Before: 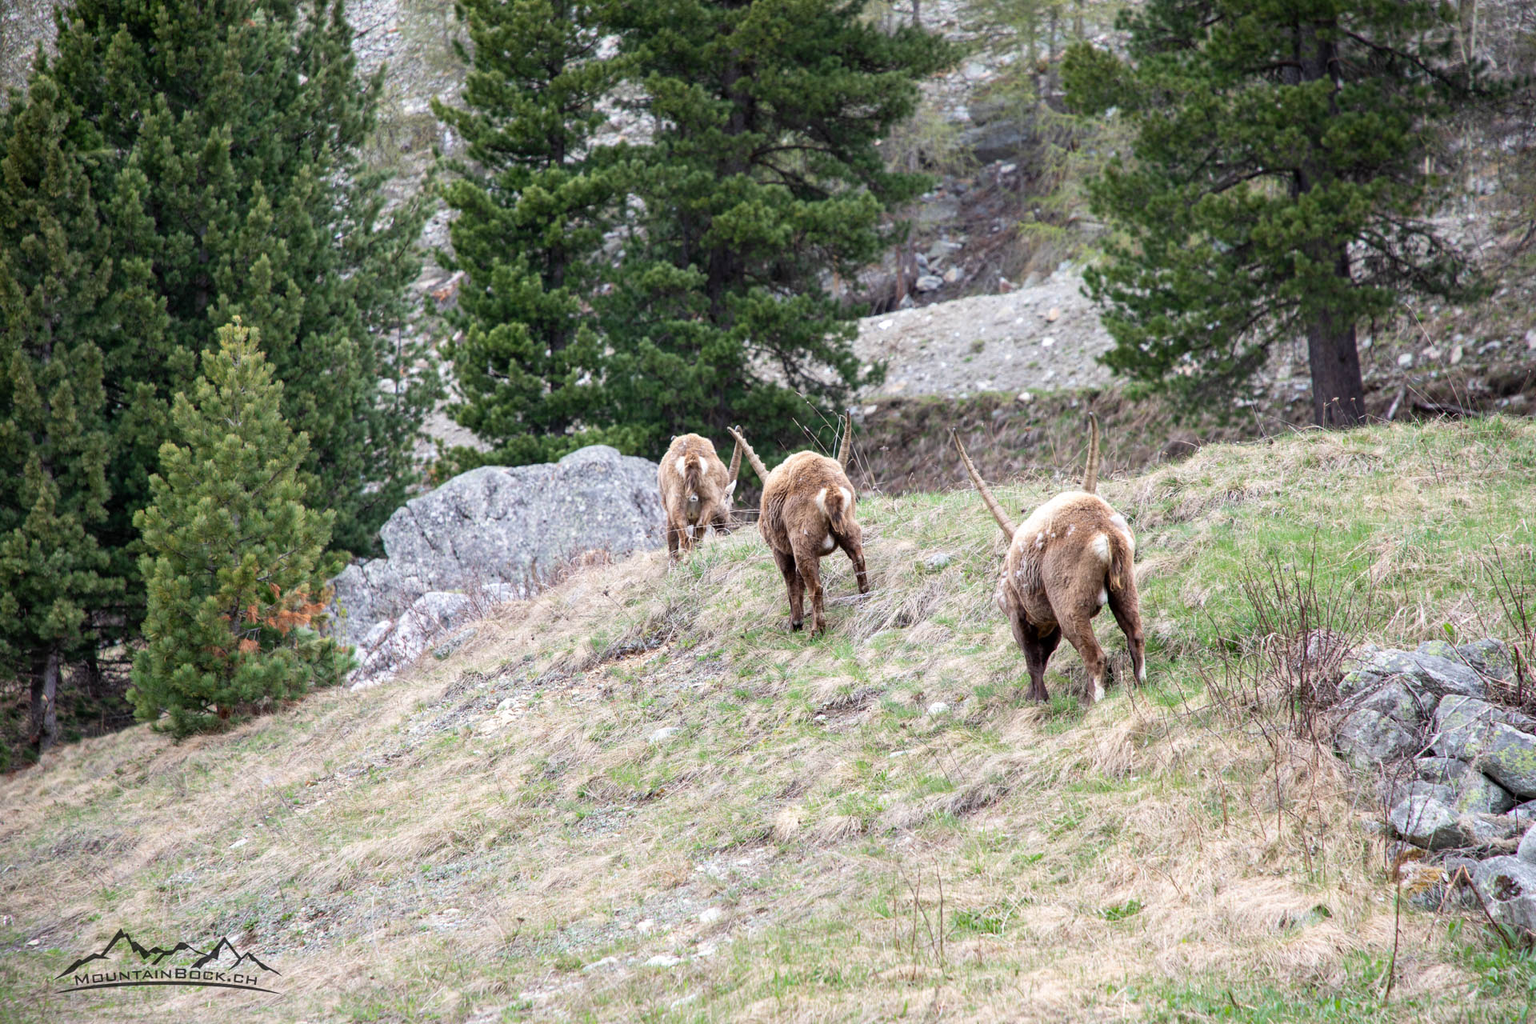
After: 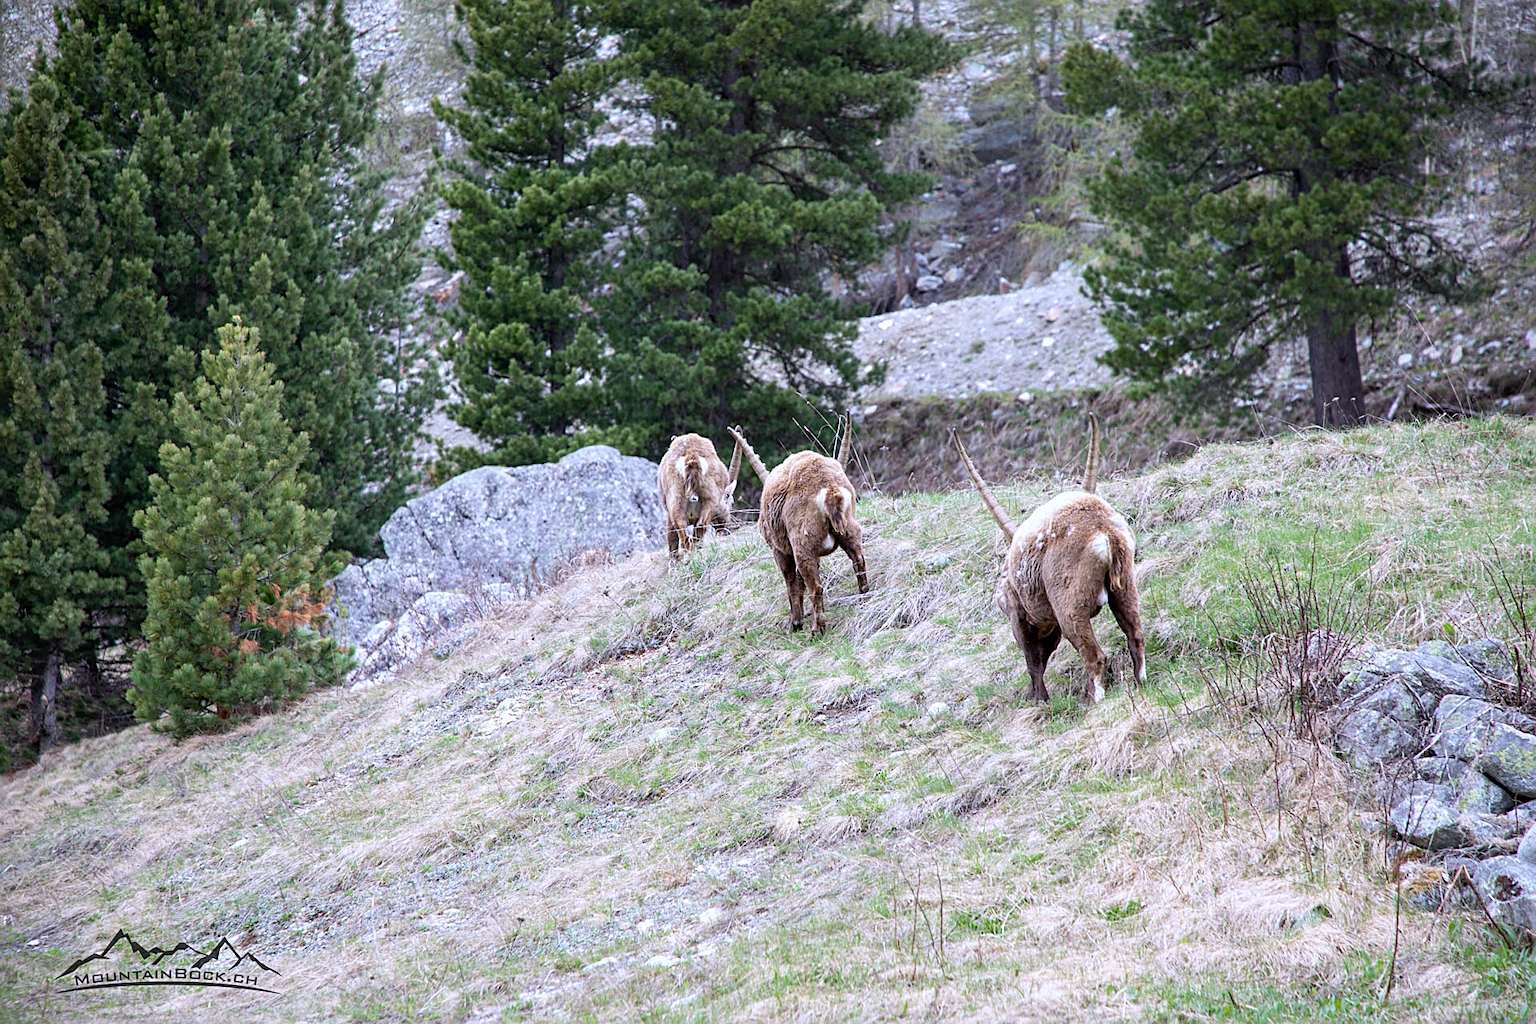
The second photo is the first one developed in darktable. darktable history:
white balance: red 0.967, blue 1.119, emerald 0.756
sharpen: on, module defaults
exposure: compensate highlight preservation false
